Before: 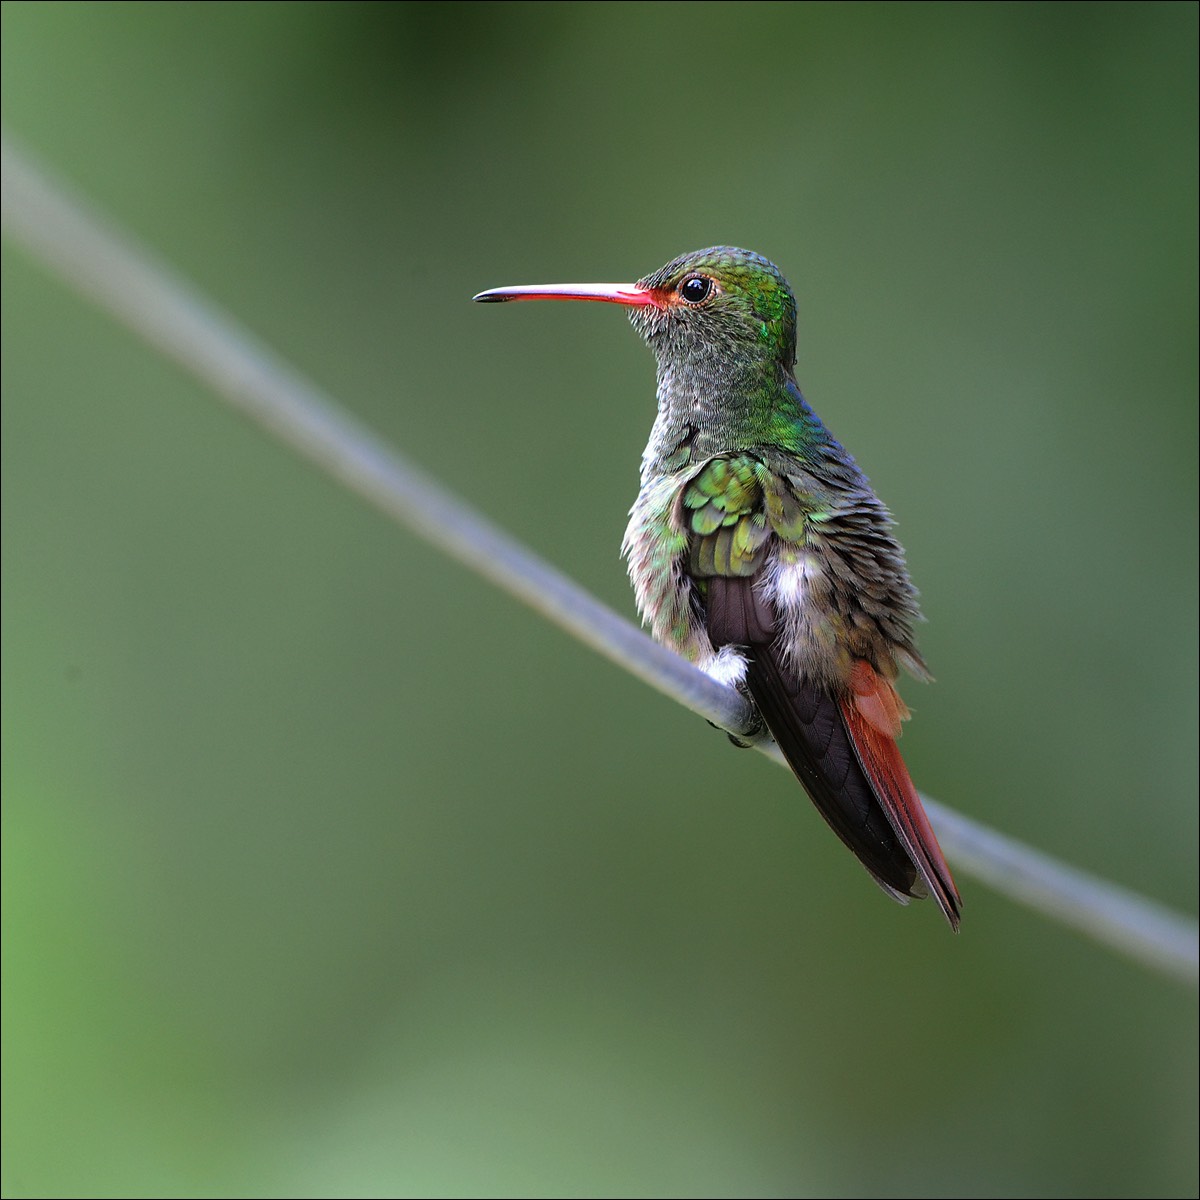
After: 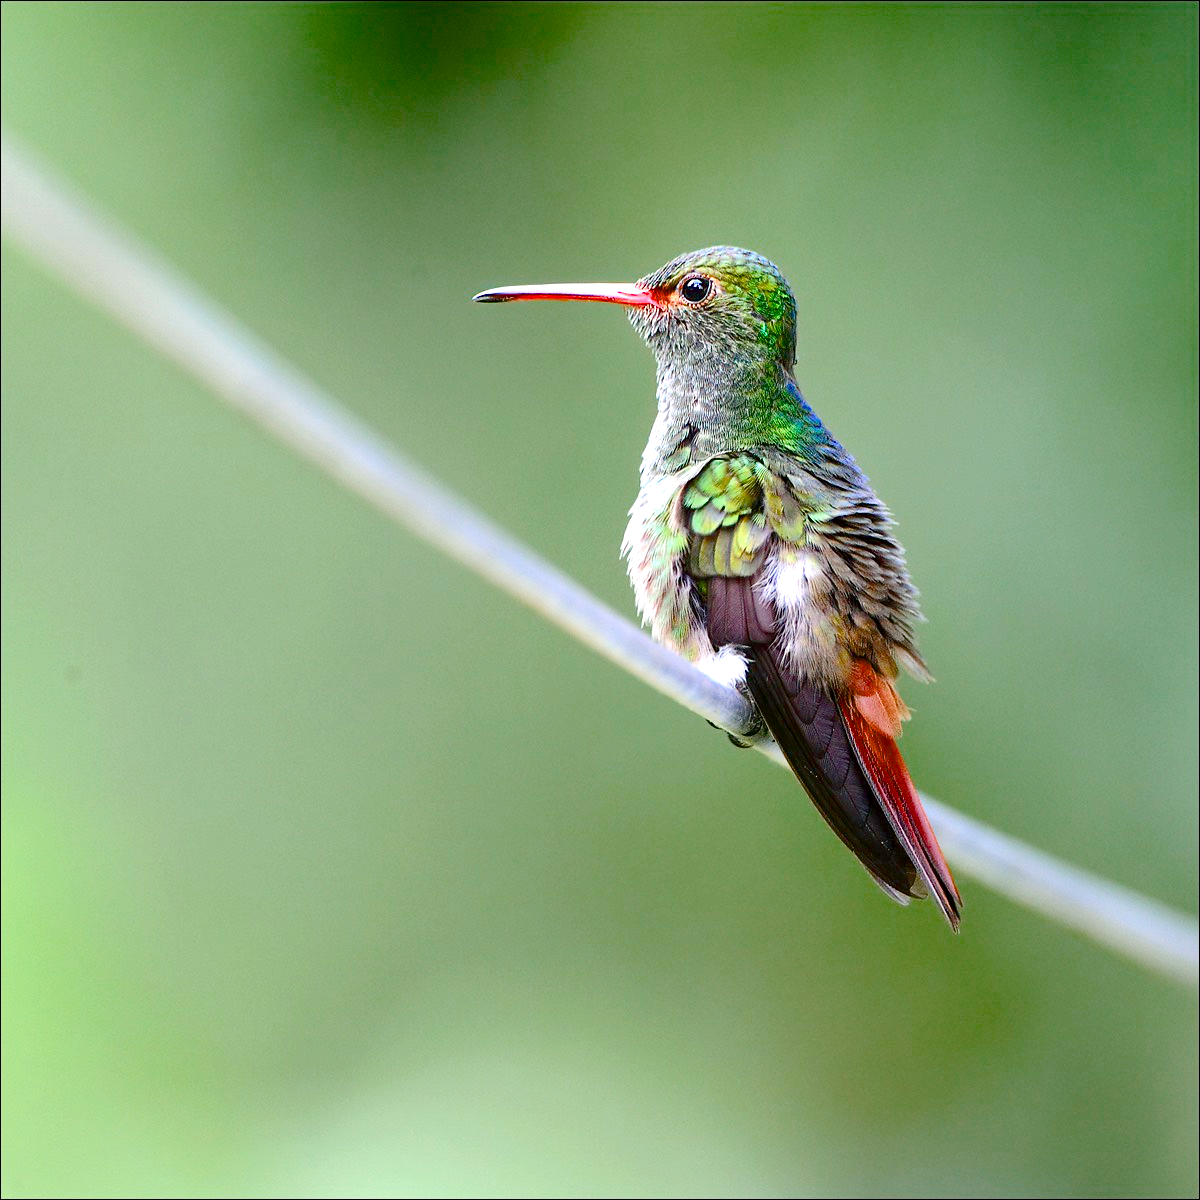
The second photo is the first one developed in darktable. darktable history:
color balance rgb: perceptual saturation grading › global saturation 20%, perceptual saturation grading › highlights -25.634%, perceptual saturation grading › shadows 49.701%, global vibrance 7.293%, saturation formula JzAzBz (2021)
contrast brightness saturation: contrast 0.104, brightness 0.034, saturation 0.095
exposure: black level correction 0, exposure 0.691 EV, compensate highlight preservation false
